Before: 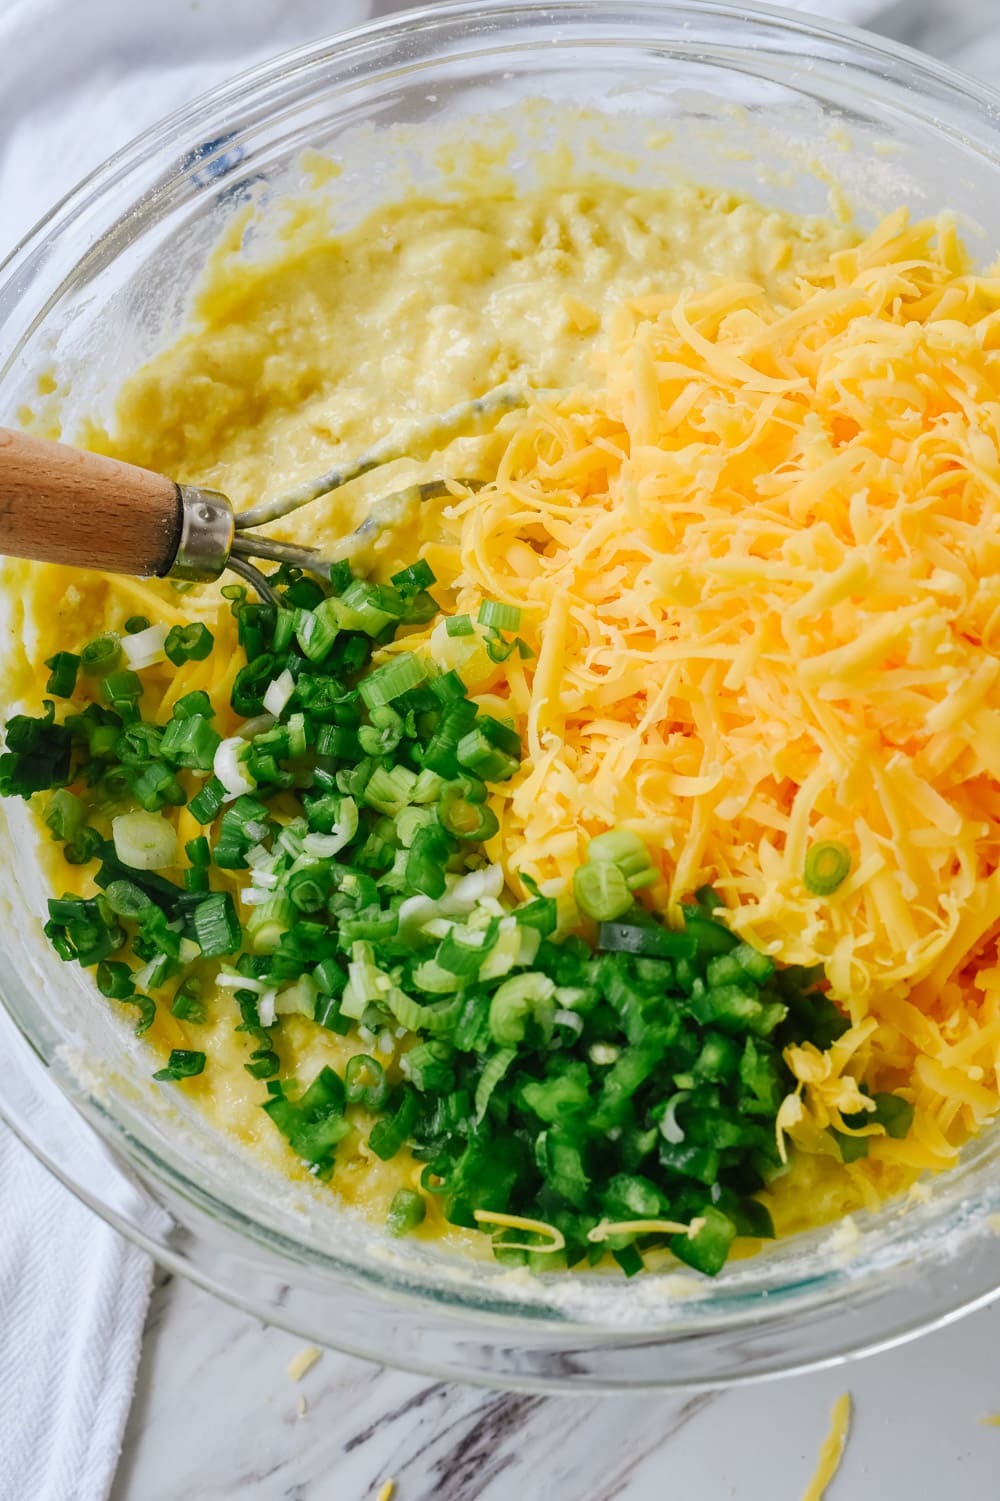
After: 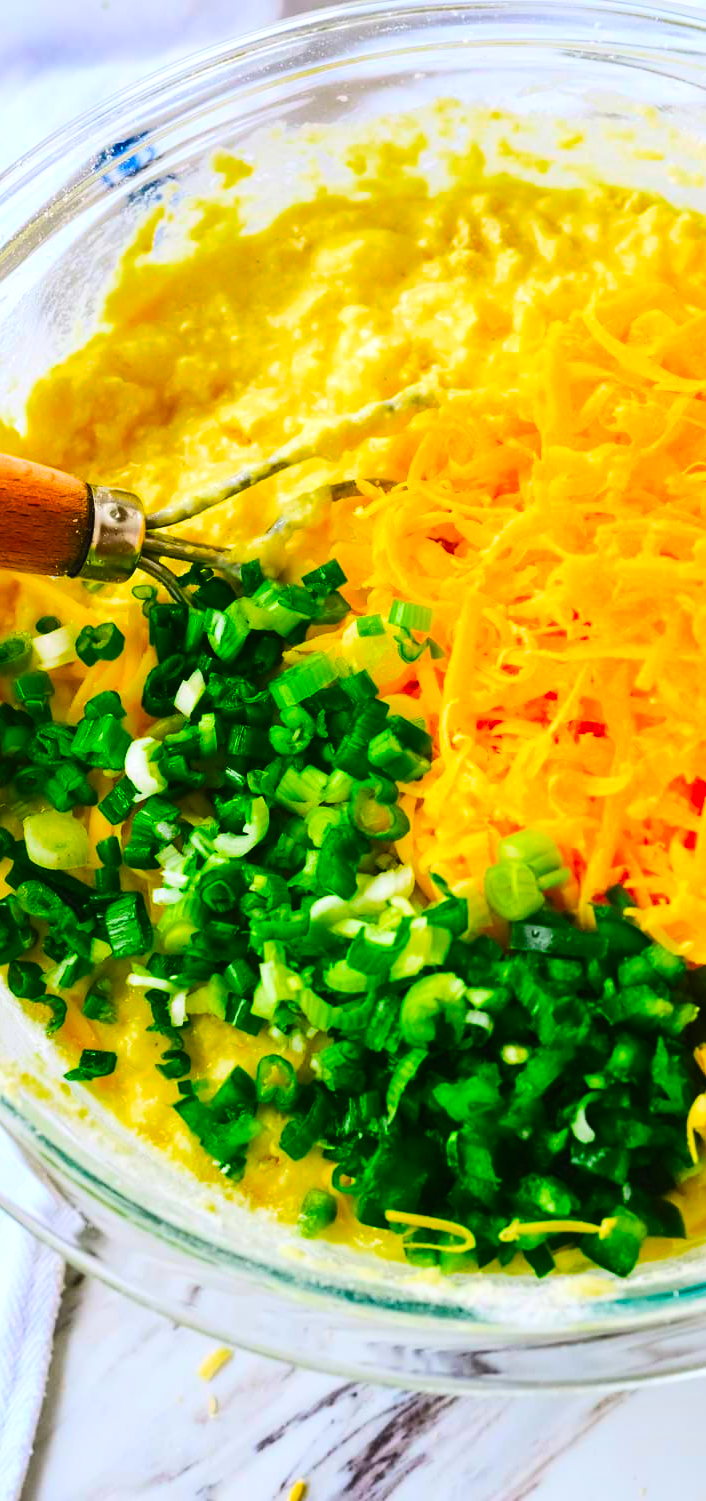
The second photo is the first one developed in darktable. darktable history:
crop and rotate: left 8.953%, right 20.386%
shadows and highlights: shadows 36.76, highlights -27.17, soften with gaussian
contrast brightness saturation: contrast 0.198, brightness 0.198, saturation 0.802
color balance rgb: perceptual saturation grading › global saturation 30.967%, perceptual brilliance grading › highlights 17.842%, perceptual brilliance grading › mid-tones 32.31%, perceptual brilliance grading › shadows -31.649%, global vibrance 10.574%, saturation formula JzAzBz (2021)
